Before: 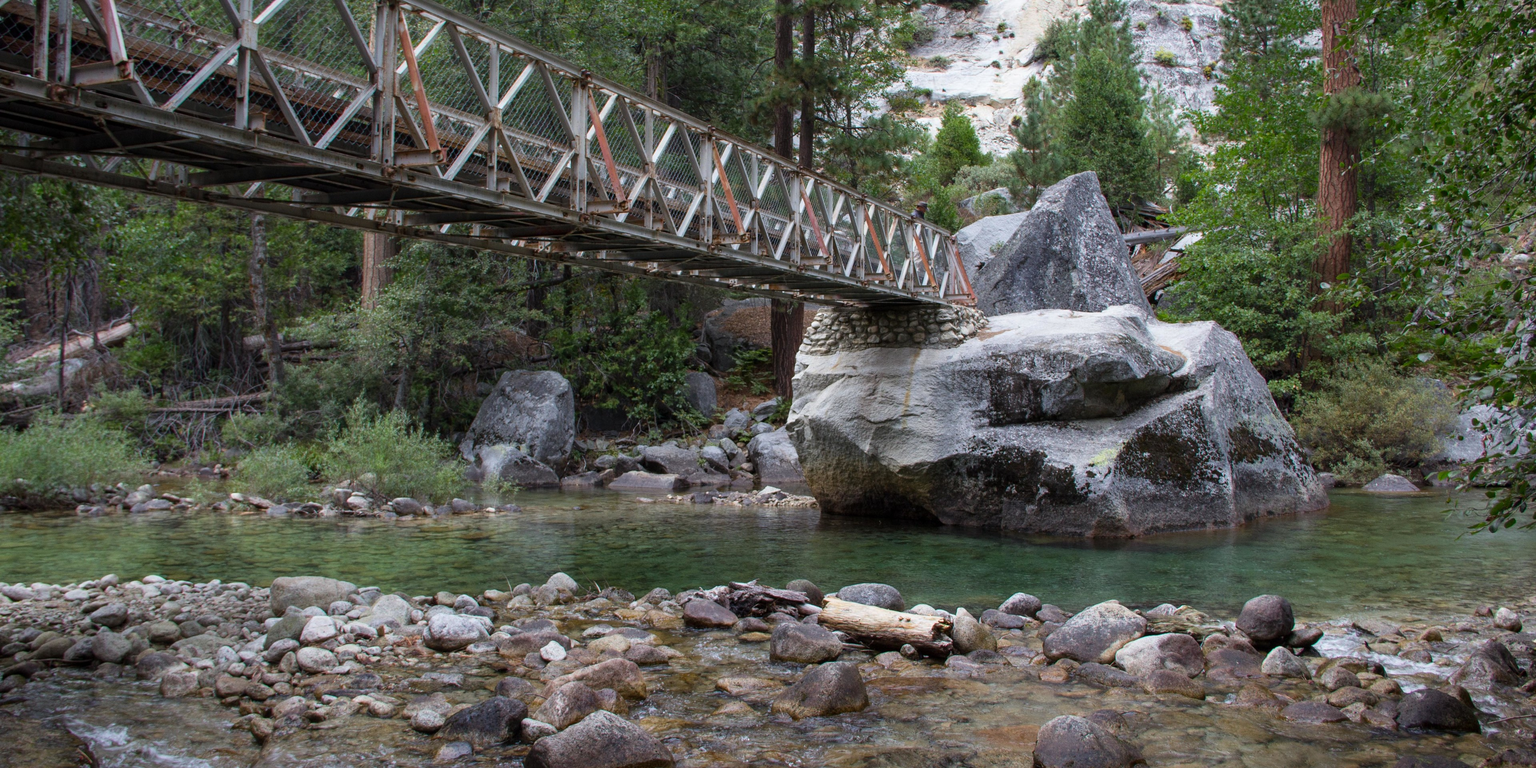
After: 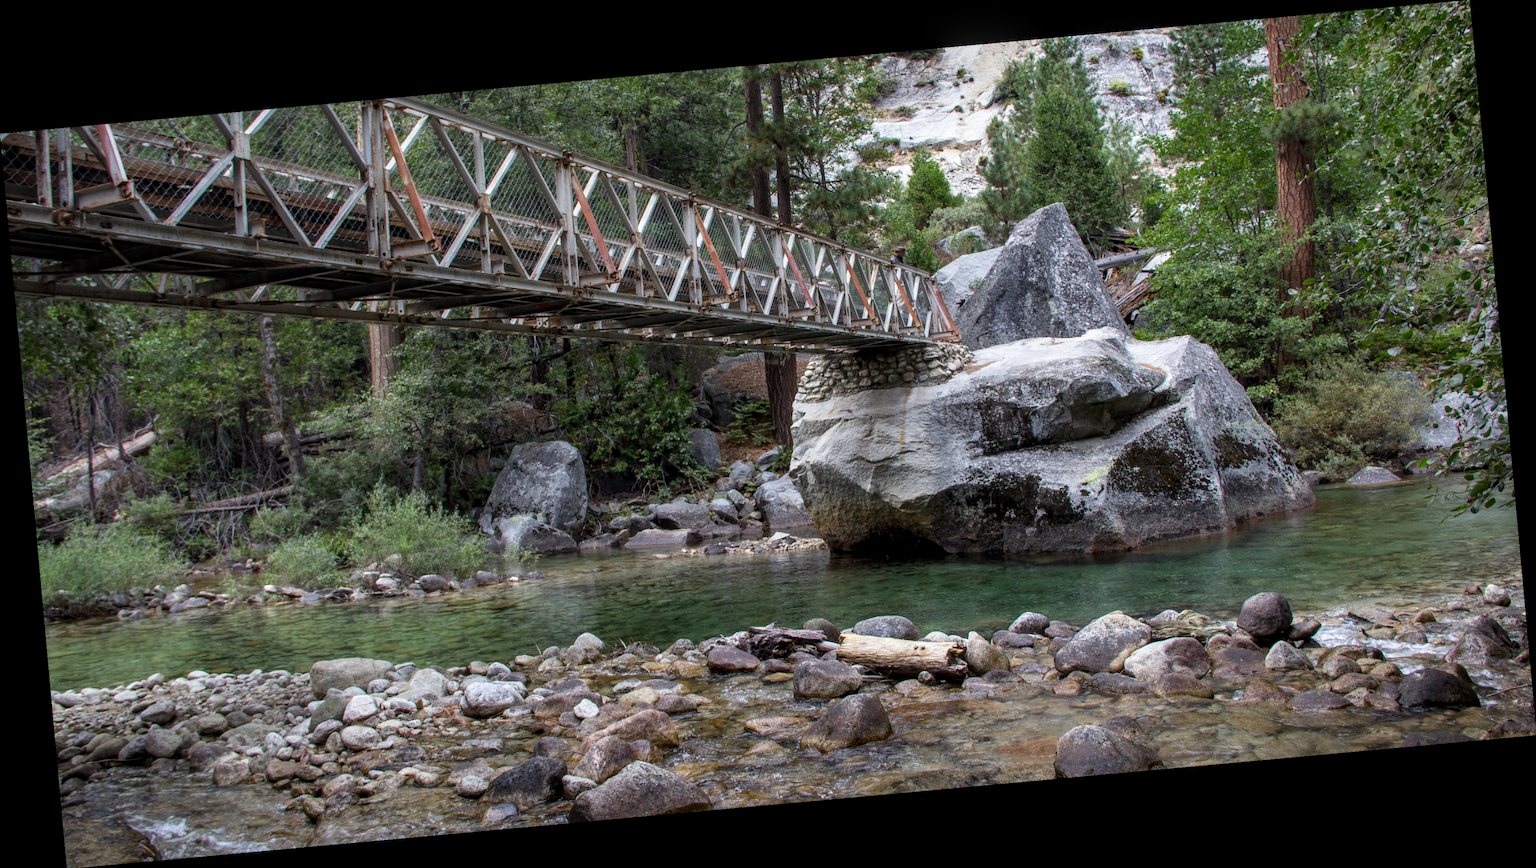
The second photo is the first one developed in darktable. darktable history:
rotate and perspective: rotation -5.2°, automatic cropping off
local contrast: detail 130%
